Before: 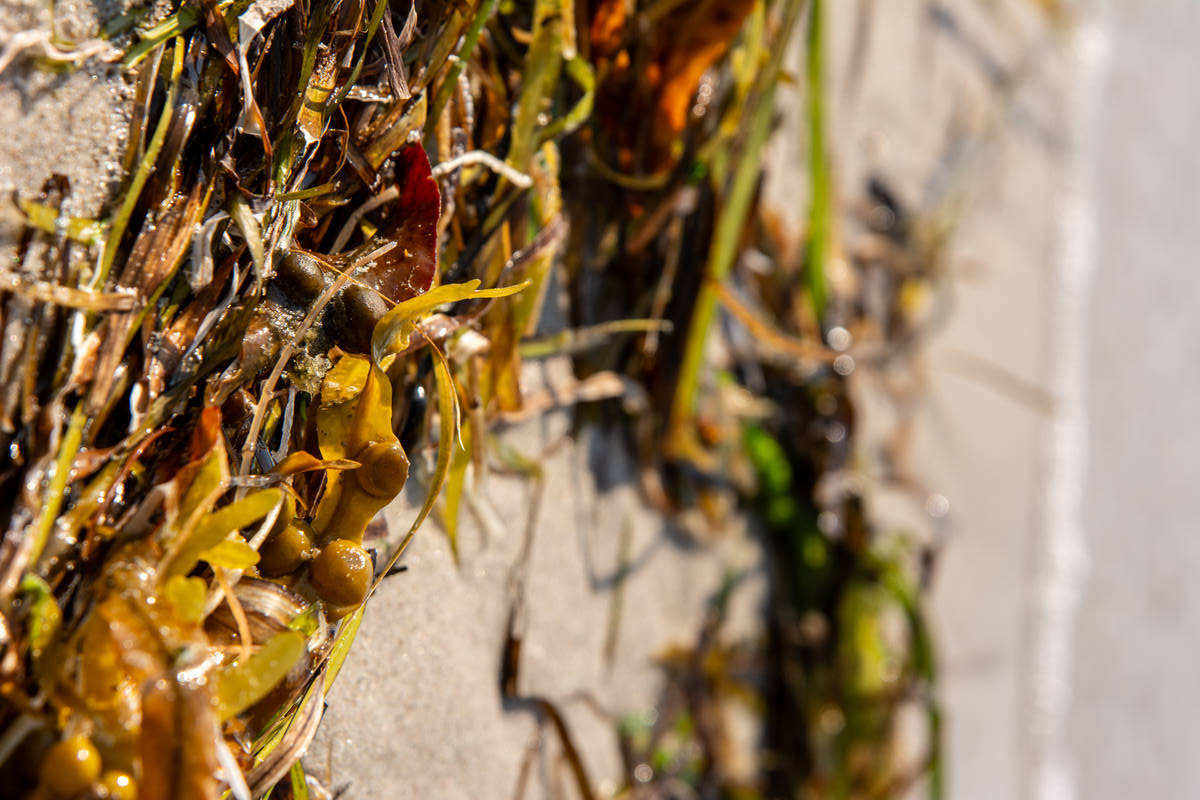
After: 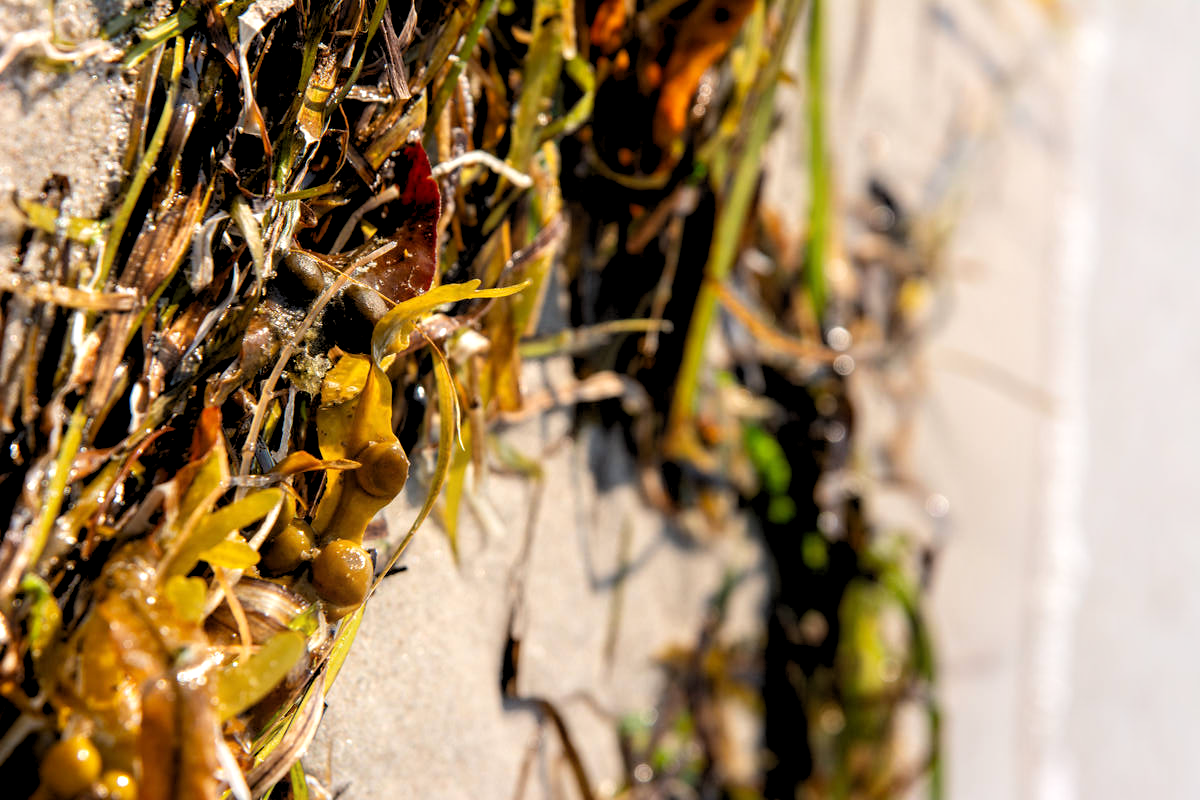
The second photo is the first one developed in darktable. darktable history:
shadows and highlights: shadows -24.28, highlights 49.77, soften with gaussian
rgb levels: levels [[0.01, 0.419, 0.839], [0, 0.5, 1], [0, 0.5, 1]]
